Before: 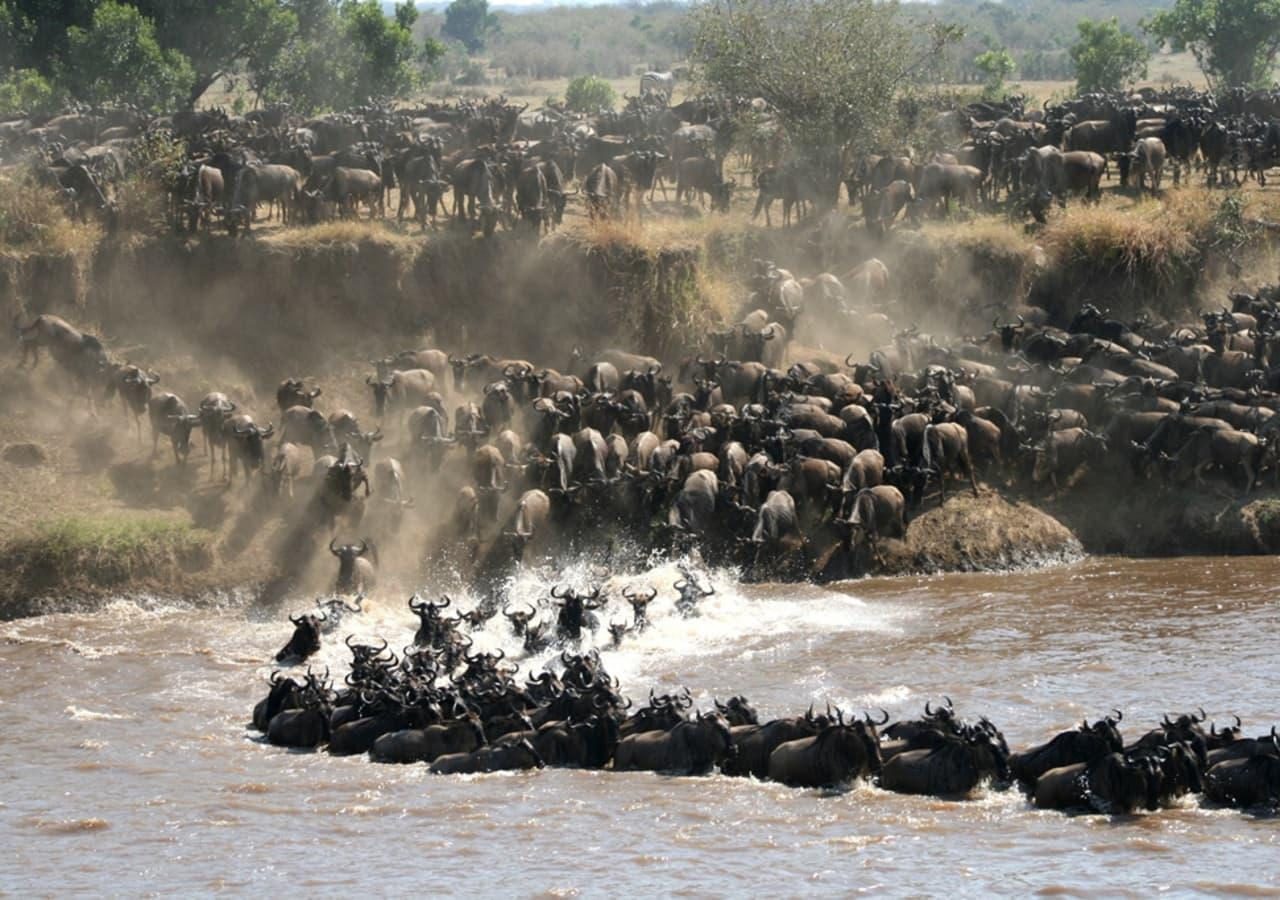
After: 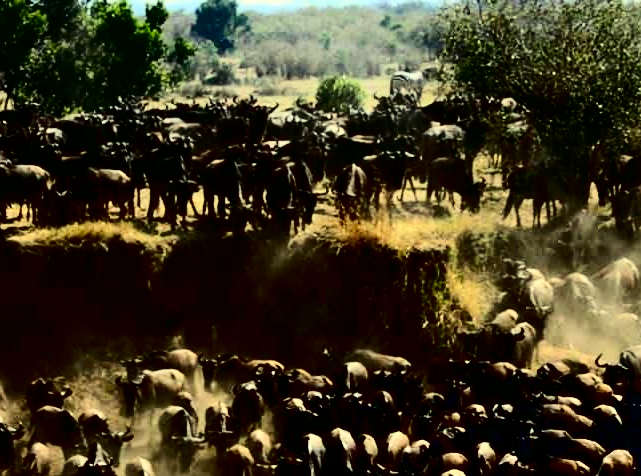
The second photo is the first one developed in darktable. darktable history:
shadows and highlights: radius 107.67, shadows 23.22, highlights -57.37, low approximation 0.01, soften with gaussian
contrast brightness saturation: contrast 0.777, brightness -0.988, saturation 0.987
tone equalizer: on, module defaults
color correction: highlights a* -5.67, highlights b* 11.09
crop: left 19.555%, right 30.36%, bottom 47.018%
